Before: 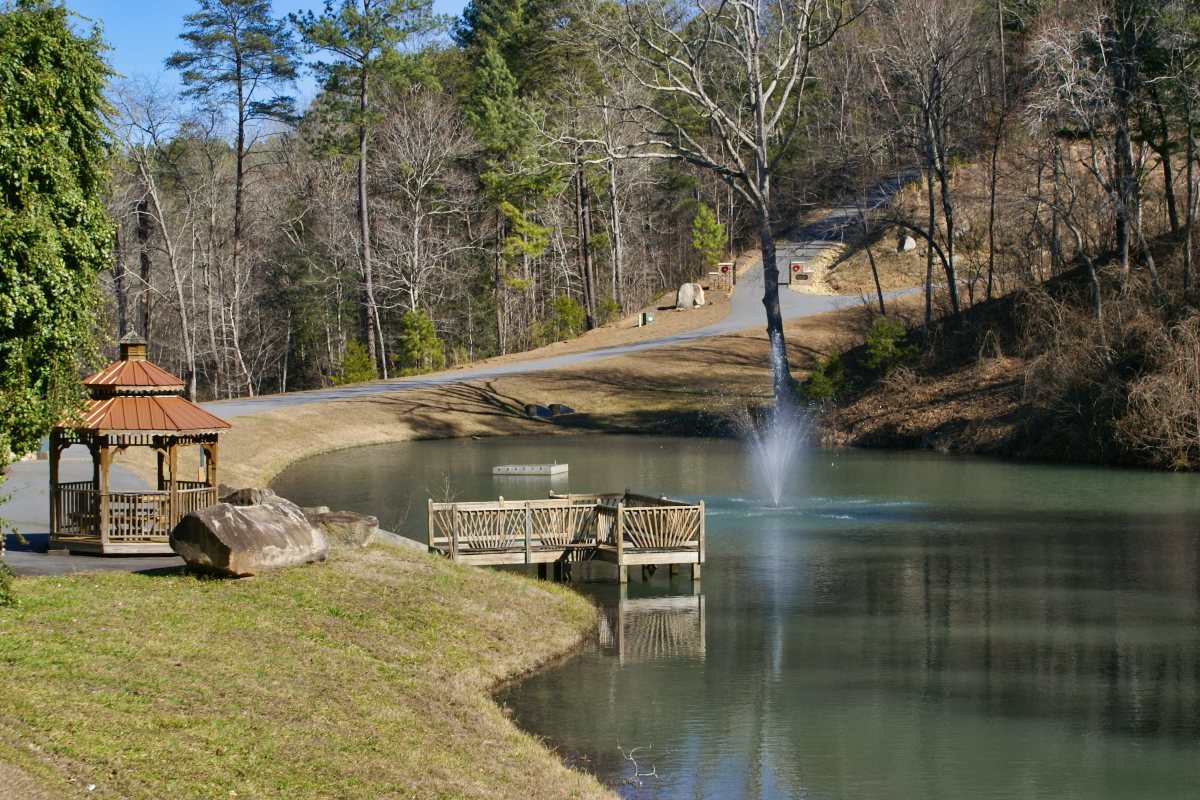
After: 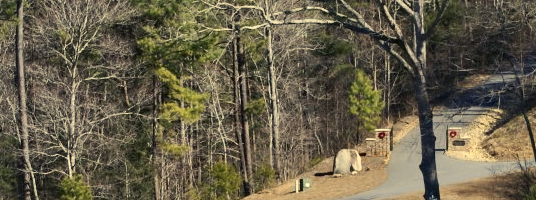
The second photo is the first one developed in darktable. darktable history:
contrast brightness saturation: contrast 0.14
crop: left 28.64%, top 16.832%, right 26.637%, bottom 58.055%
color balance rgb: shadows lift › chroma 2%, shadows lift › hue 263°, highlights gain › chroma 8%, highlights gain › hue 84°, linear chroma grading › global chroma -15%, saturation formula JzAzBz (2021)
